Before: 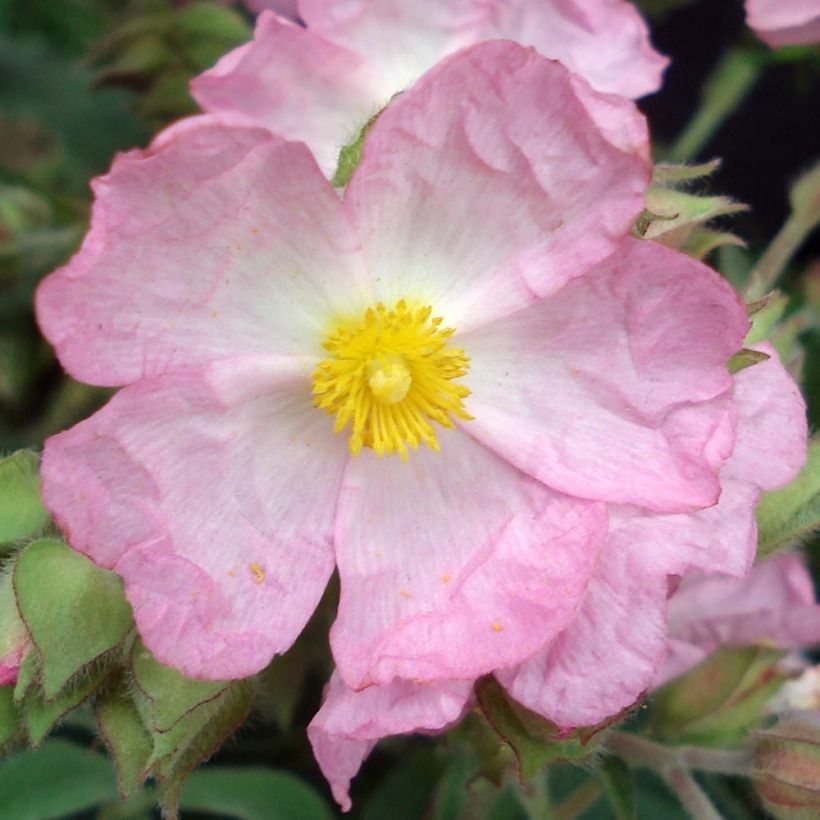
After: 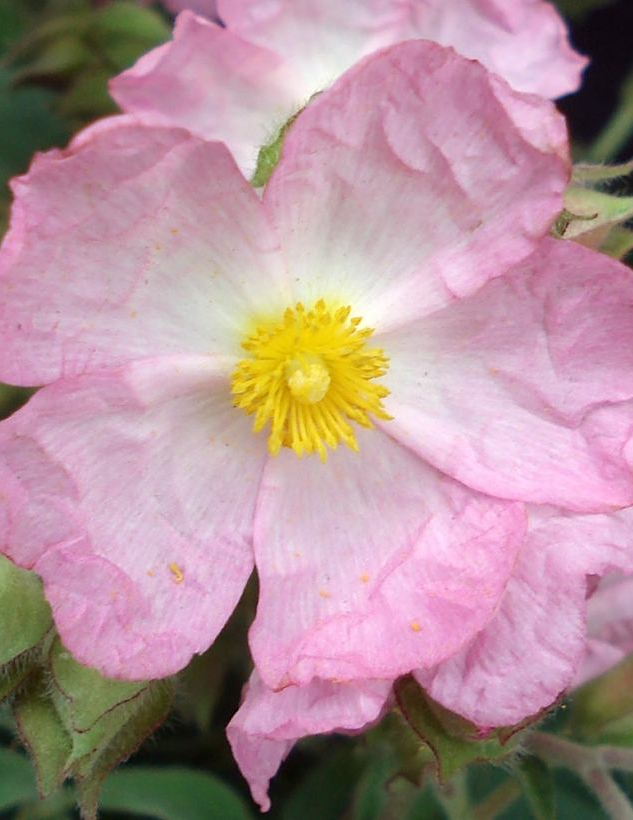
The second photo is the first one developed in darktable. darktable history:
crop: left 9.88%, right 12.884%
sharpen: amount 0.202
